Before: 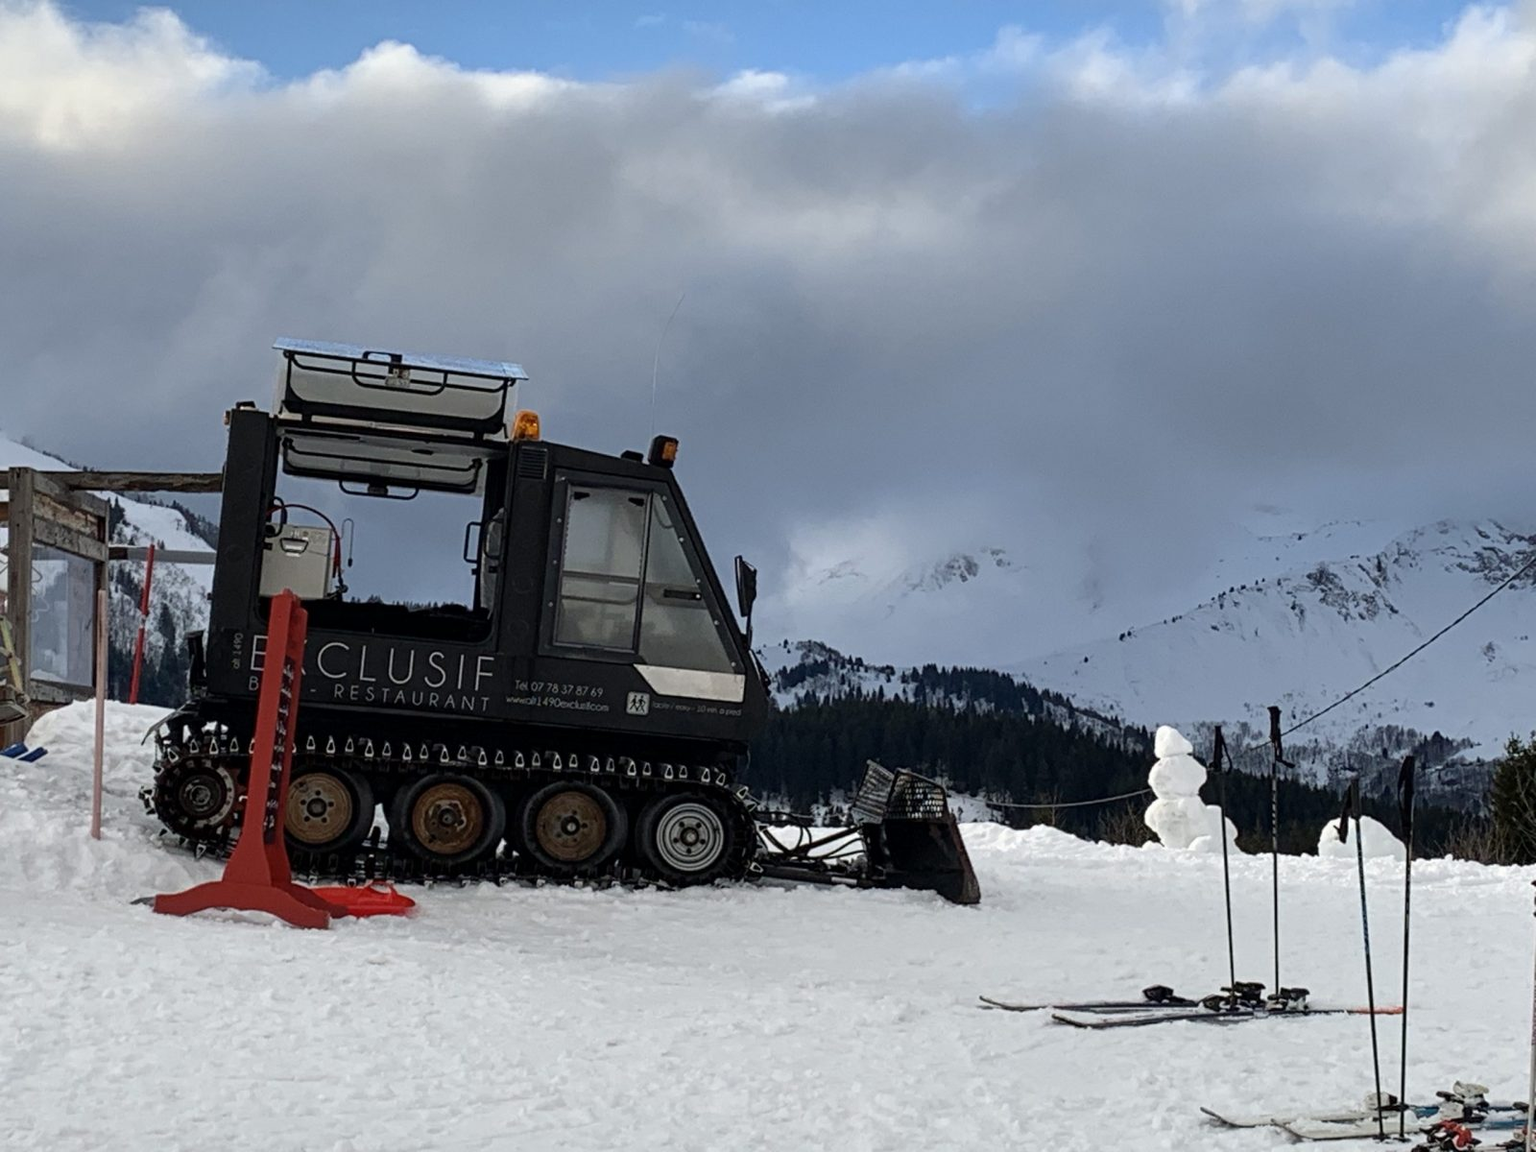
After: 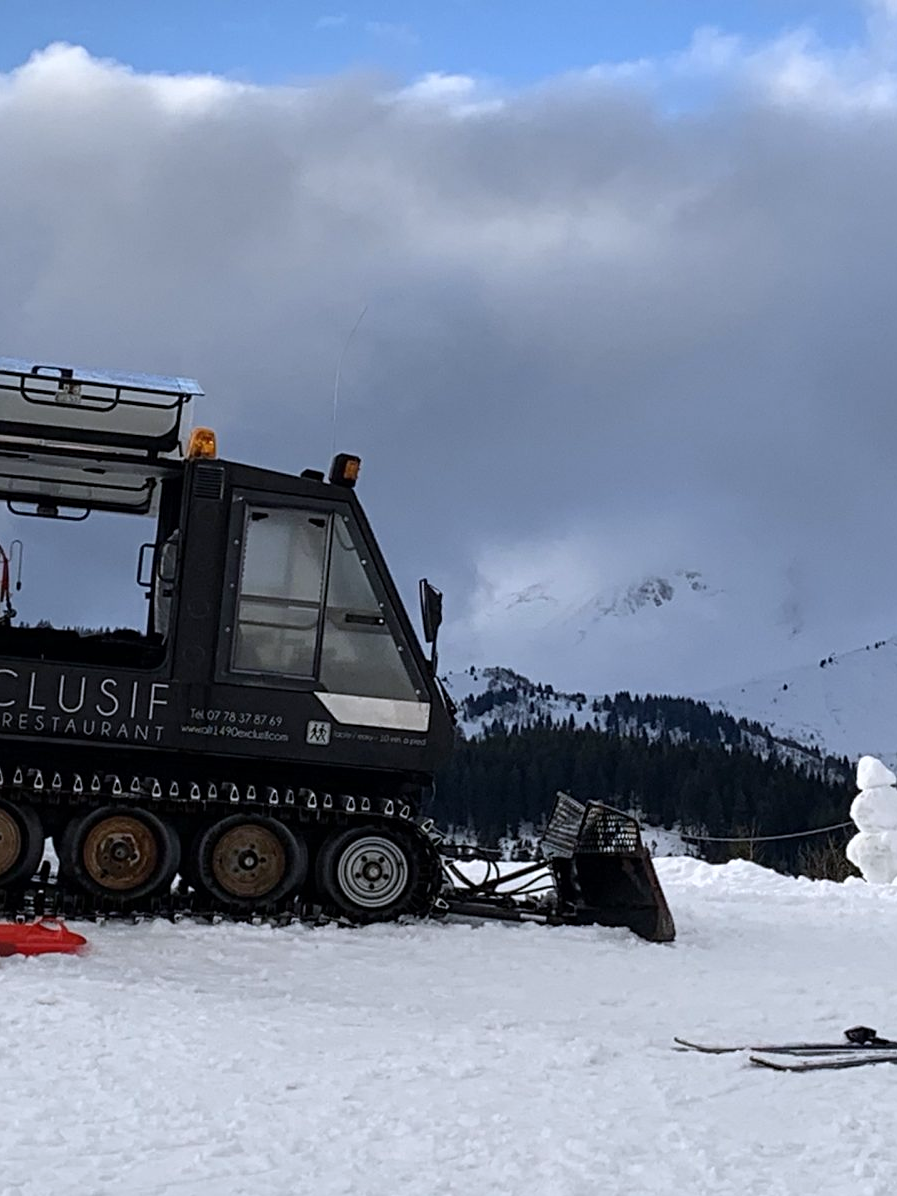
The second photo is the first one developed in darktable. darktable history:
white balance: red 0.984, blue 1.059
crop: left 21.674%, right 22.086%
sharpen: amount 0.2
